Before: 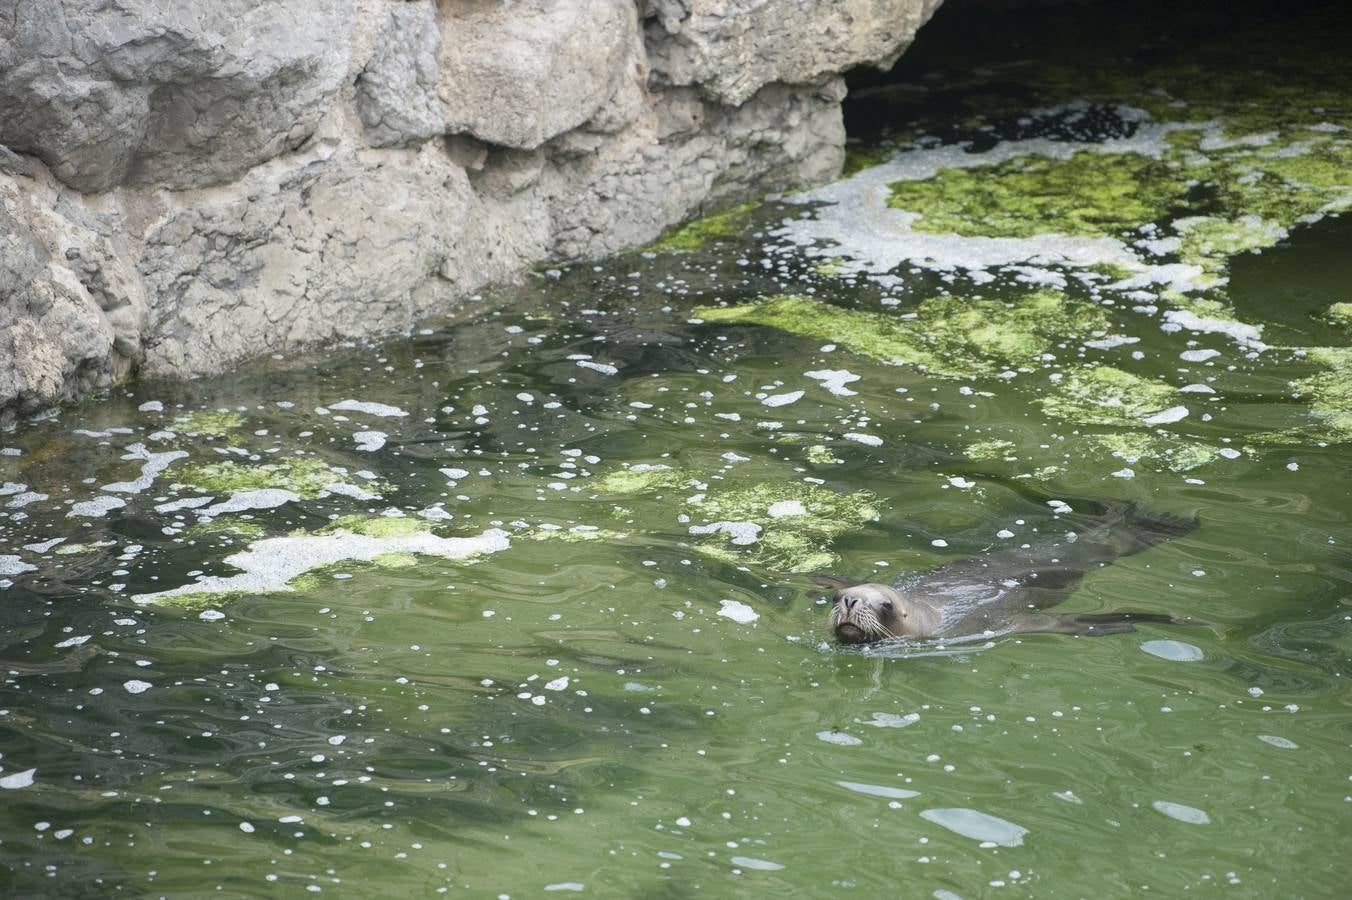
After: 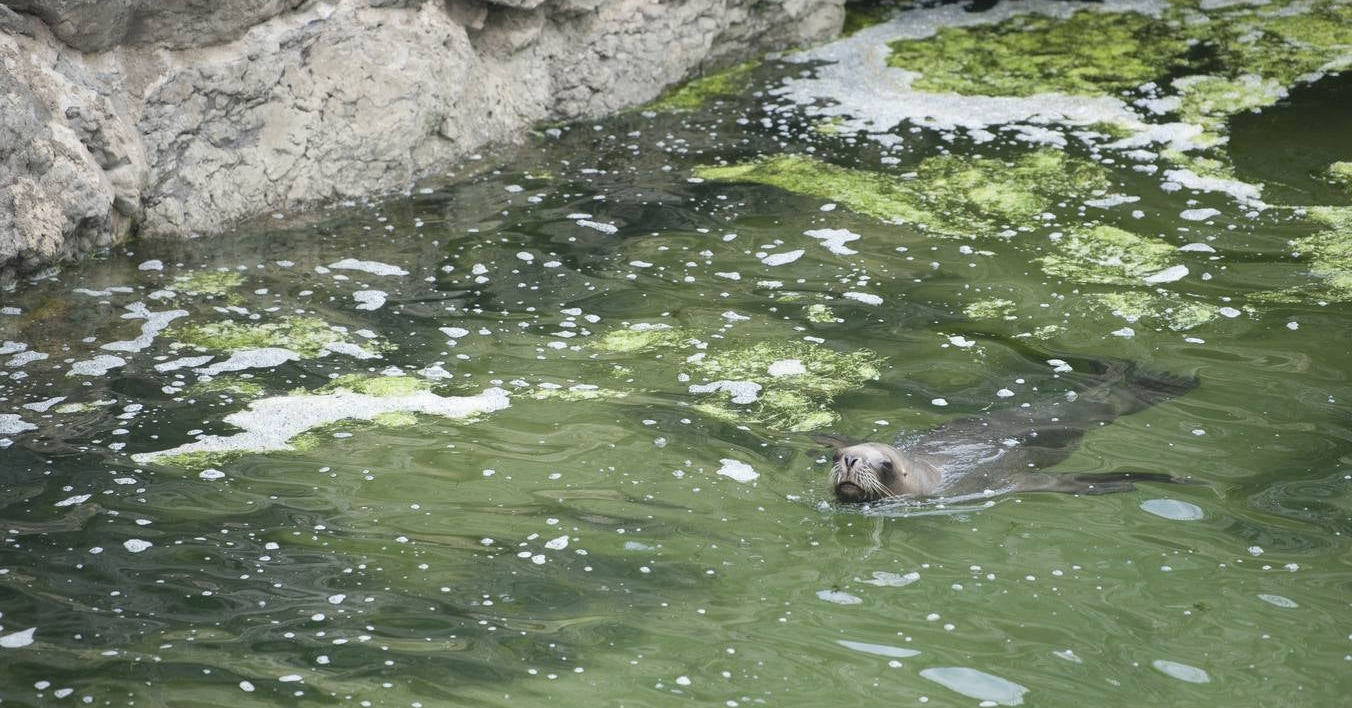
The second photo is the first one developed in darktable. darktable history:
color zones: curves: ch0 [(0, 0.613) (0.01, 0.613) (0.245, 0.448) (0.498, 0.529) (0.642, 0.665) (0.879, 0.777) (0.99, 0.613)]; ch1 [(0, 0) (0.143, 0) (0.286, 0) (0.429, 0) (0.571, 0) (0.714, 0) (0.857, 0)], mix -93.41%
crop and rotate: top 15.774%, bottom 5.506%
